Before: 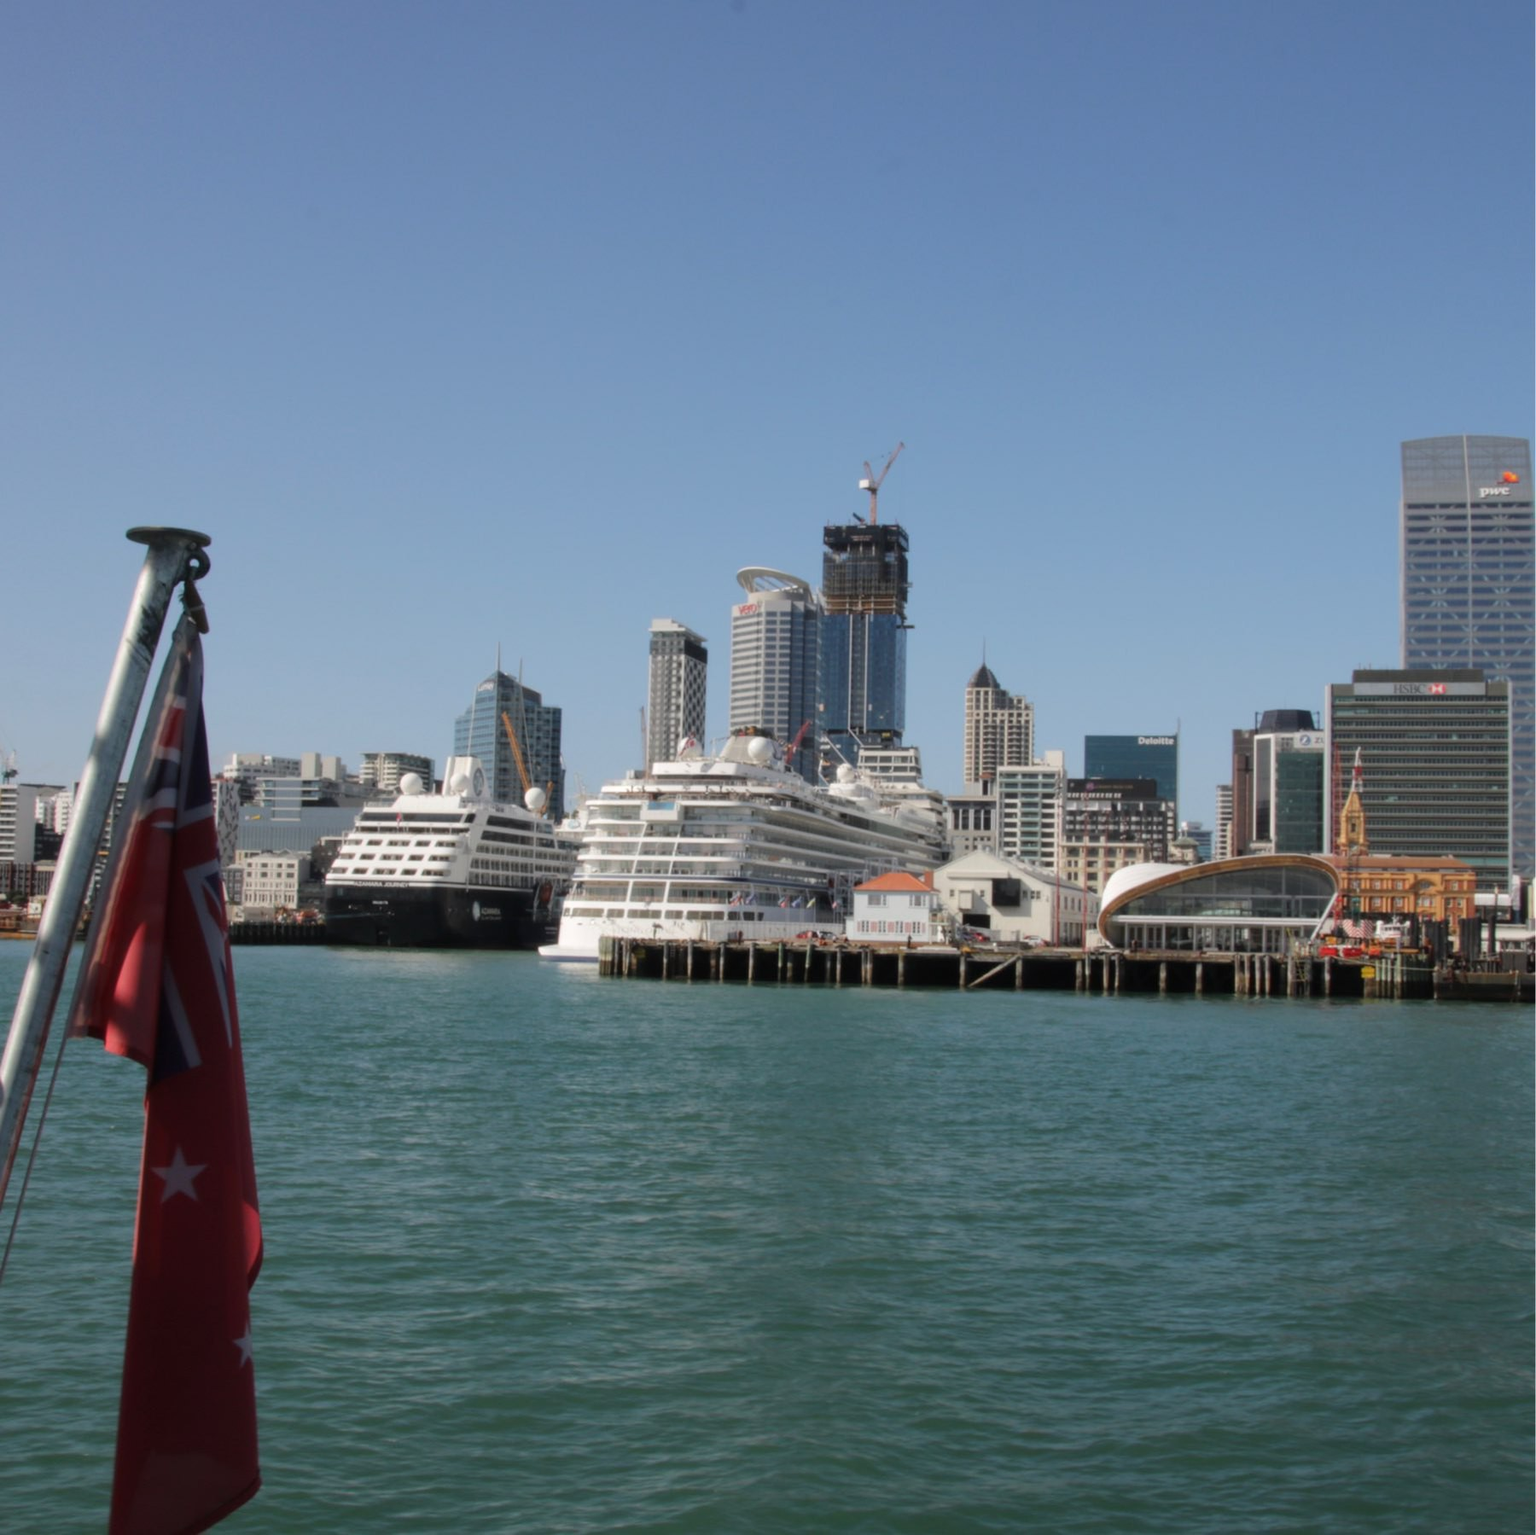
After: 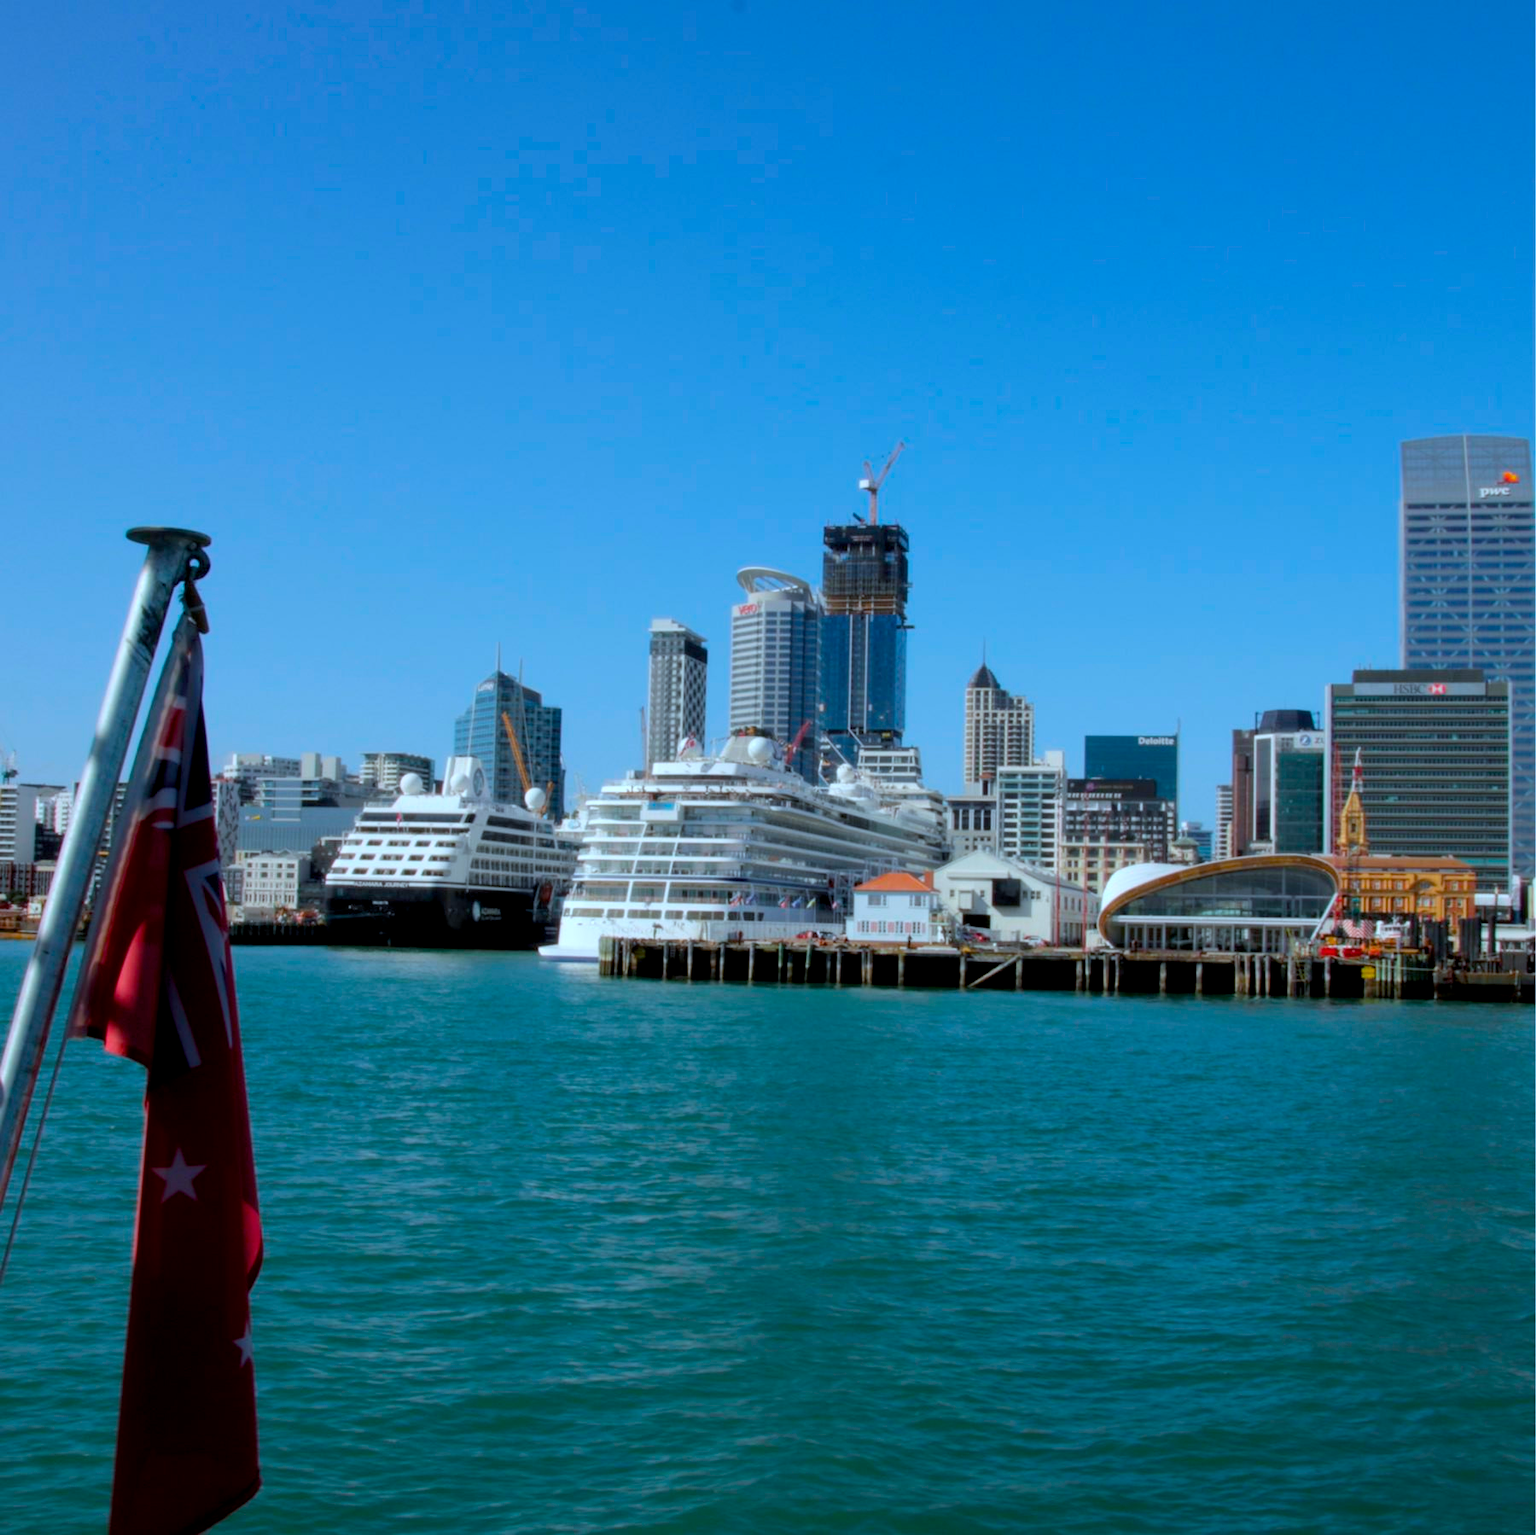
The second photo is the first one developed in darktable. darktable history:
exposure: black level correction 0.009, compensate highlight preservation false
color calibration: illuminant Planckian (black body), x 0.378, y 0.375, temperature 4065 K
color balance rgb: perceptual saturation grading › global saturation 30%, global vibrance 30%
